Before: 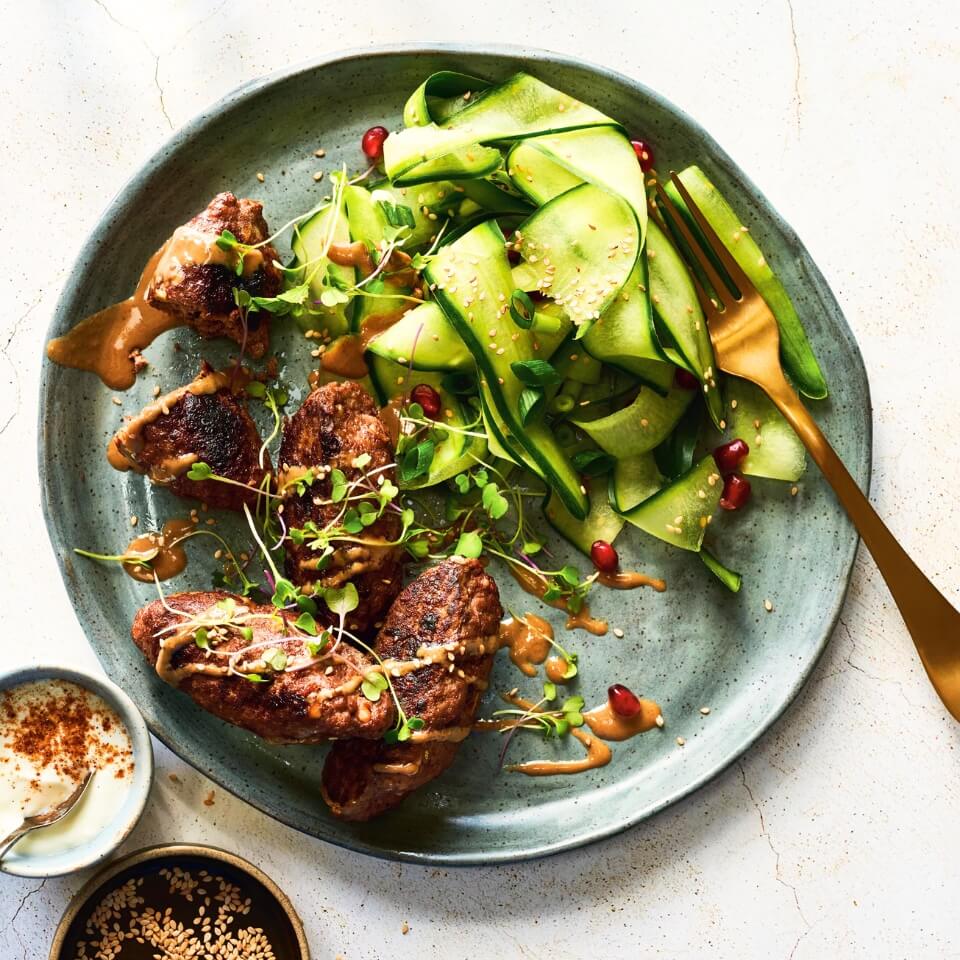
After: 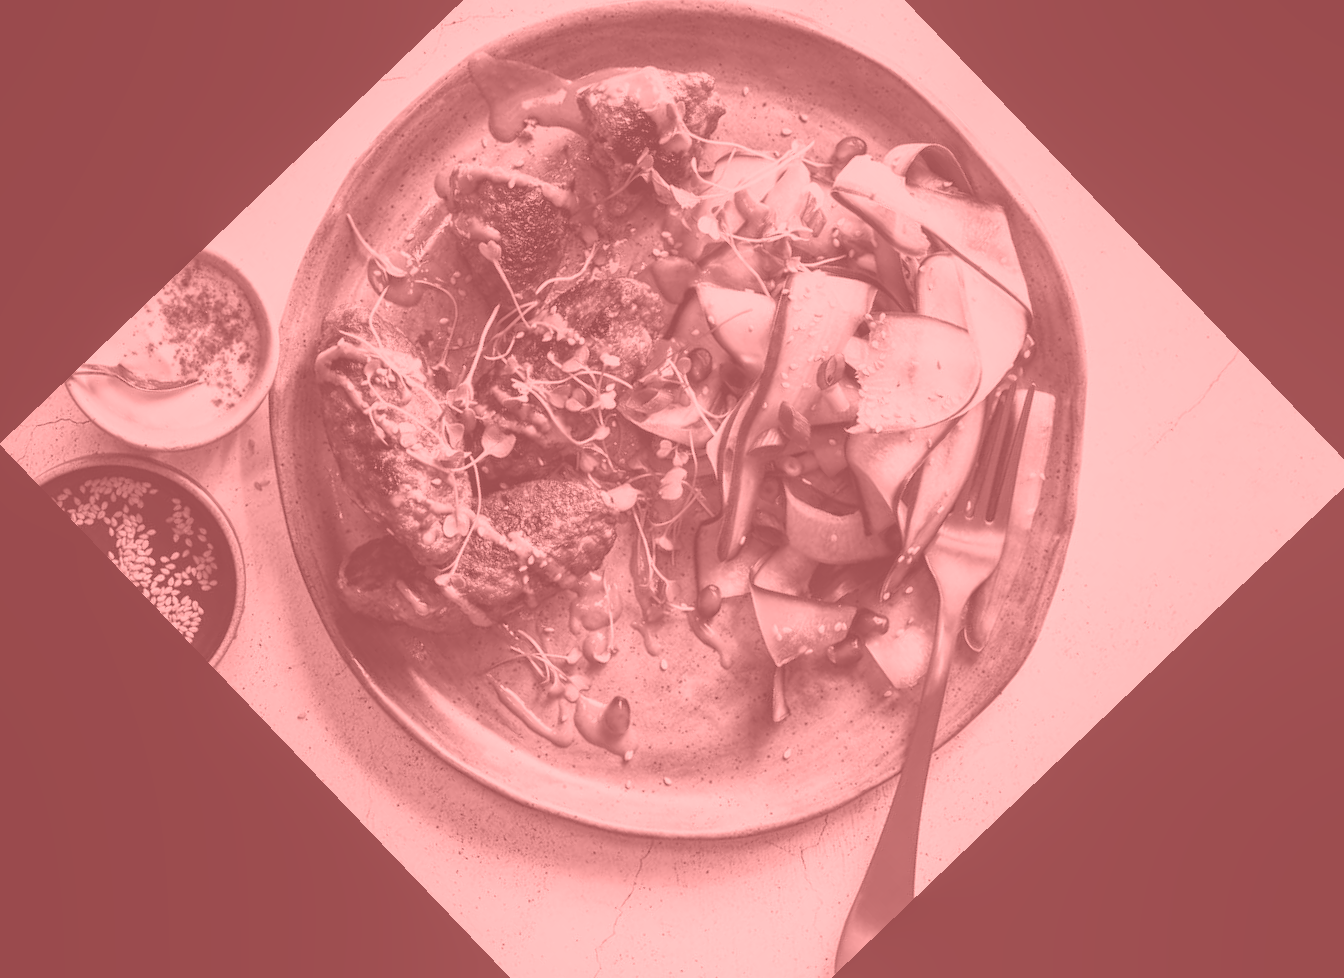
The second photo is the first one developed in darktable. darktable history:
local contrast: detail 110%
crop and rotate: angle -46.26°, top 16.234%, right 0.912%, bottom 11.704%
color correction: highlights a* -0.482, highlights b* 0.161, shadows a* 4.66, shadows b* 20.72
colorize: saturation 51%, source mix 50.67%, lightness 50.67%
